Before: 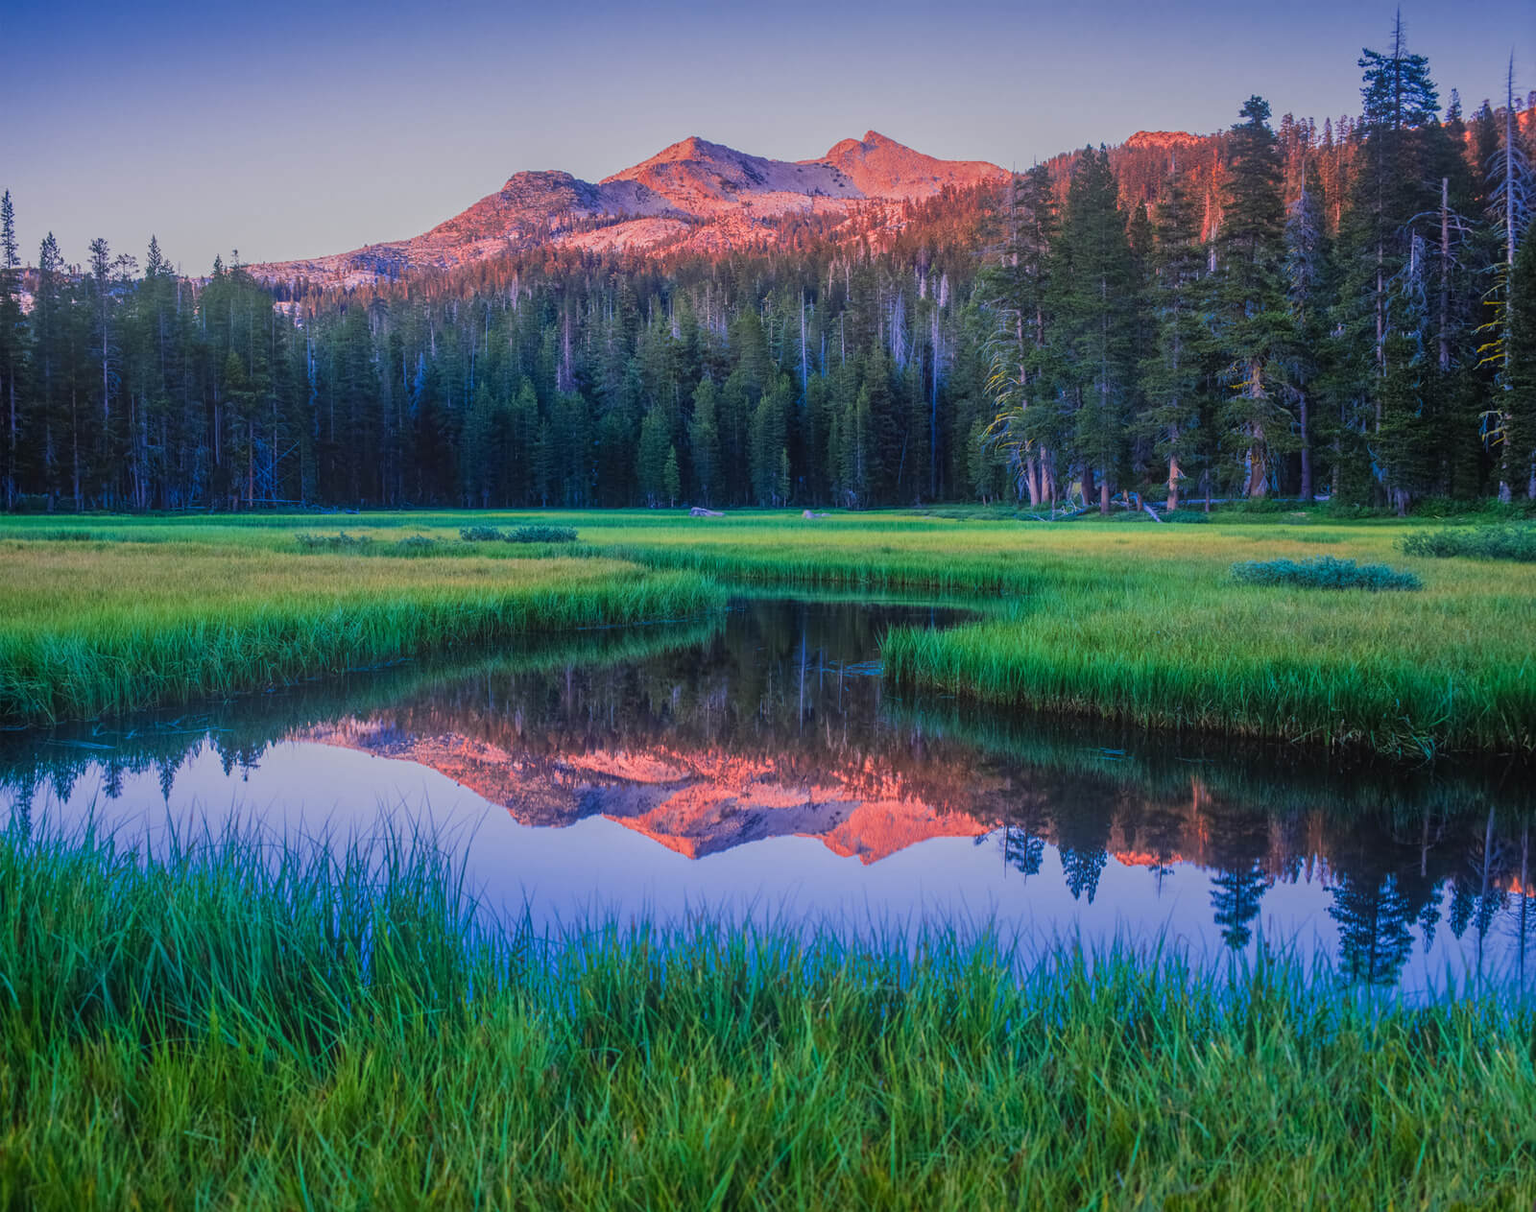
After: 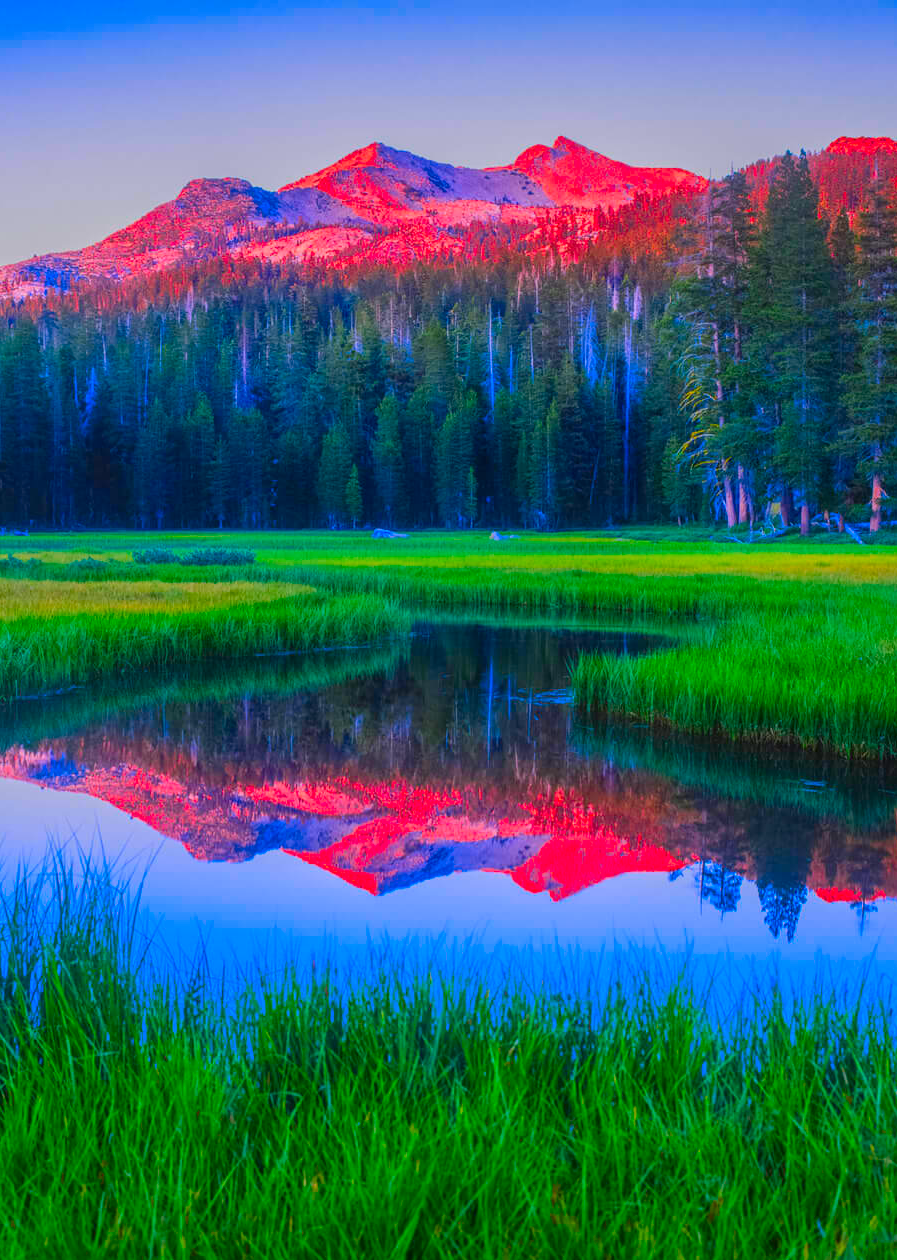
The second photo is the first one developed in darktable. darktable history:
color correction: saturation 2.15
crop: left 21.674%, right 22.086%
